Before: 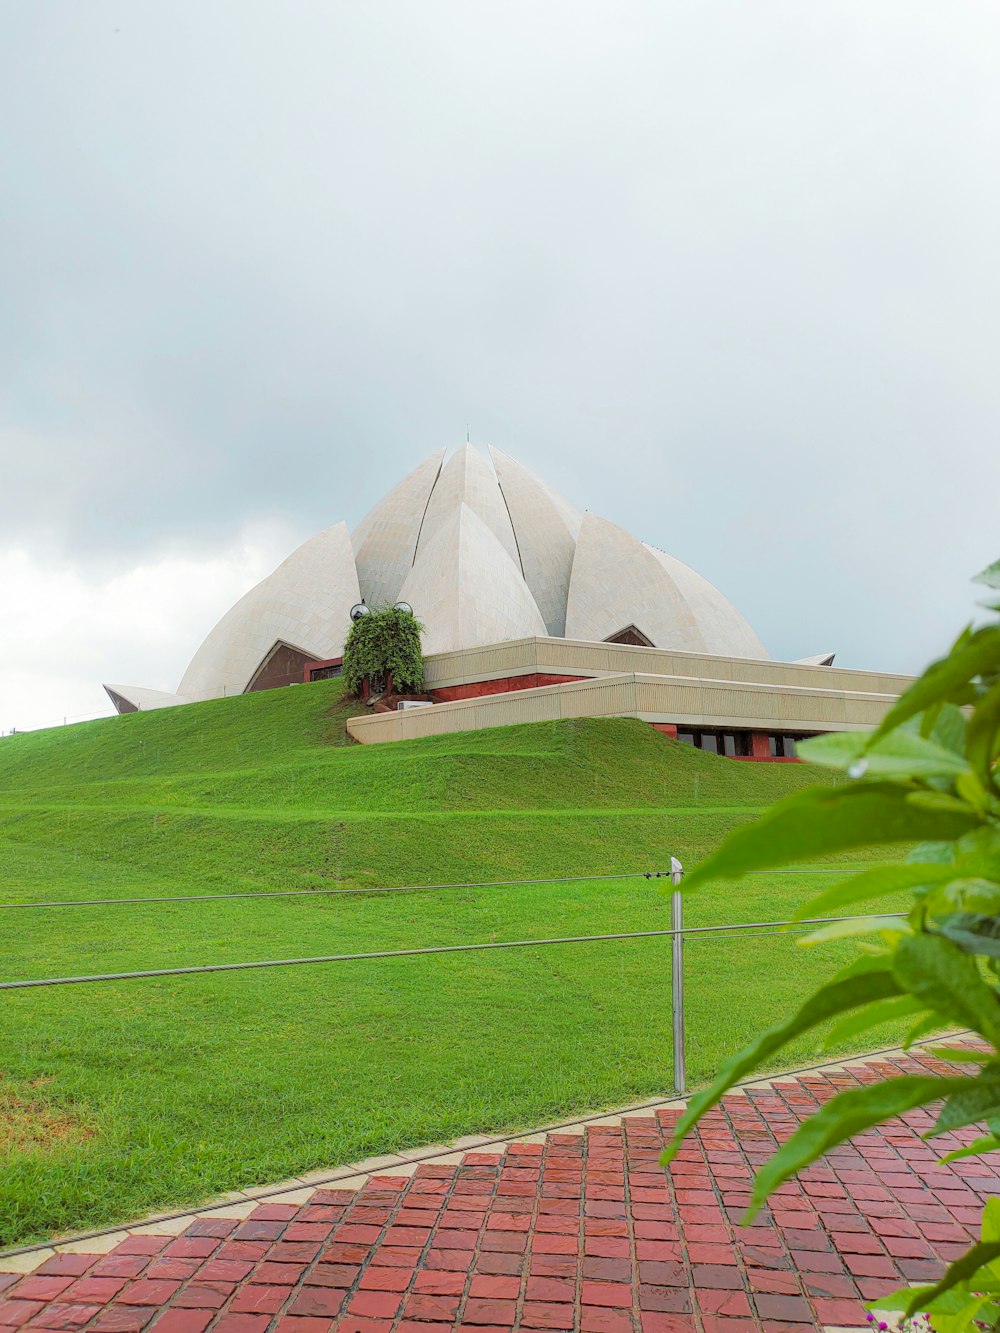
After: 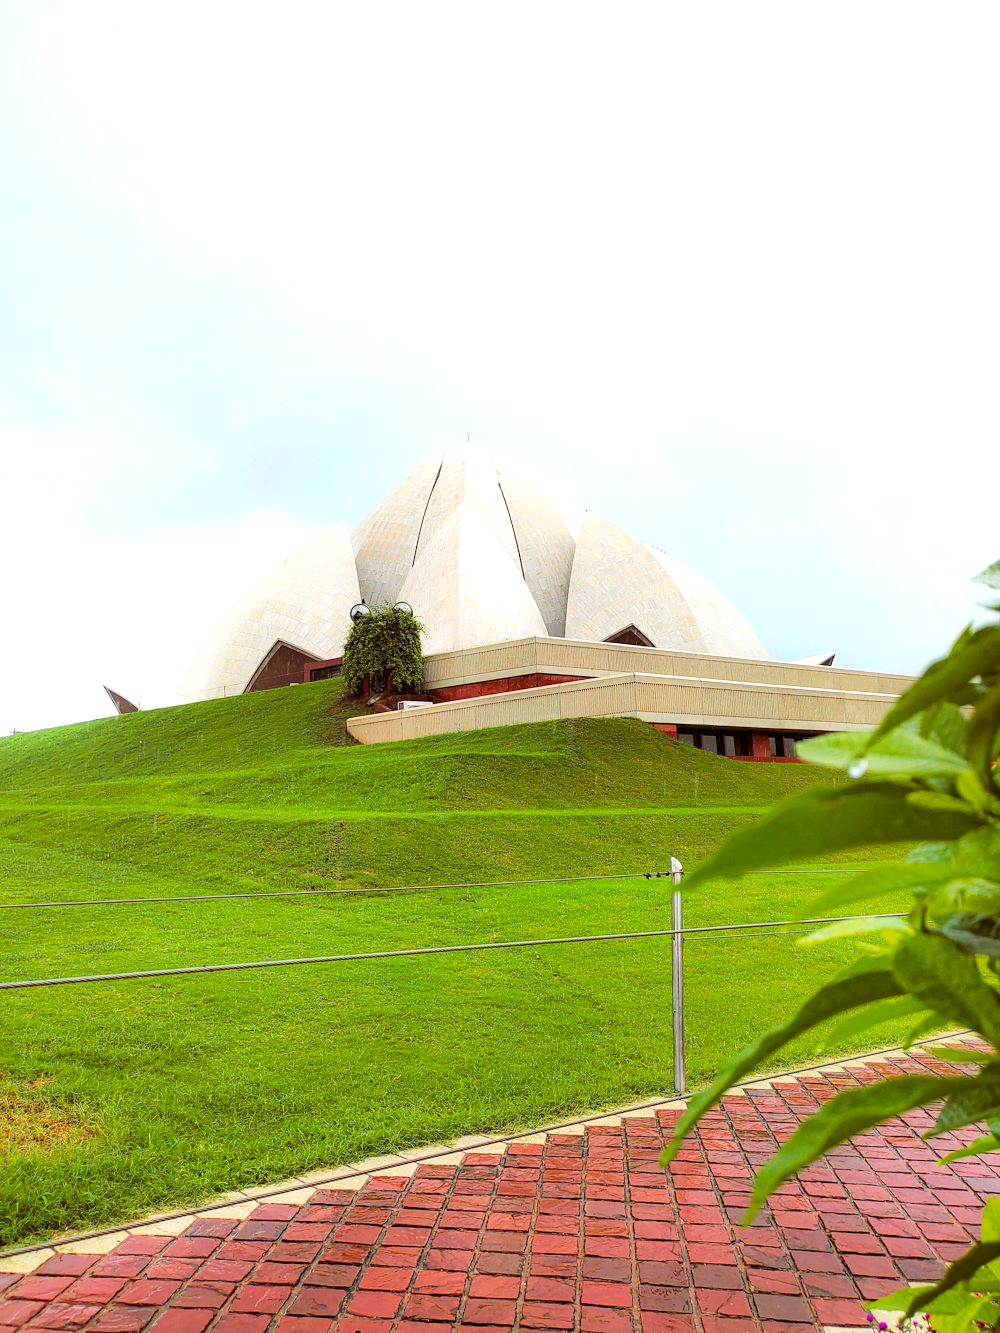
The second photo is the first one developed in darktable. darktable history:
color balance rgb: global vibrance 20%
tone equalizer: -8 EV -0.75 EV, -7 EV -0.7 EV, -6 EV -0.6 EV, -5 EV -0.4 EV, -3 EV 0.4 EV, -2 EV 0.6 EV, -1 EV 0.7 EV, +0 EV 0.75 EV, edges refinement/feathering 500, mask exposure compensation -1.57 EV, preserve details no
rgb levels: mode RGB, independent channels, levels [[0, 0.5, 1], [0, 0.521, 1], [0, 0.536, 1]]
